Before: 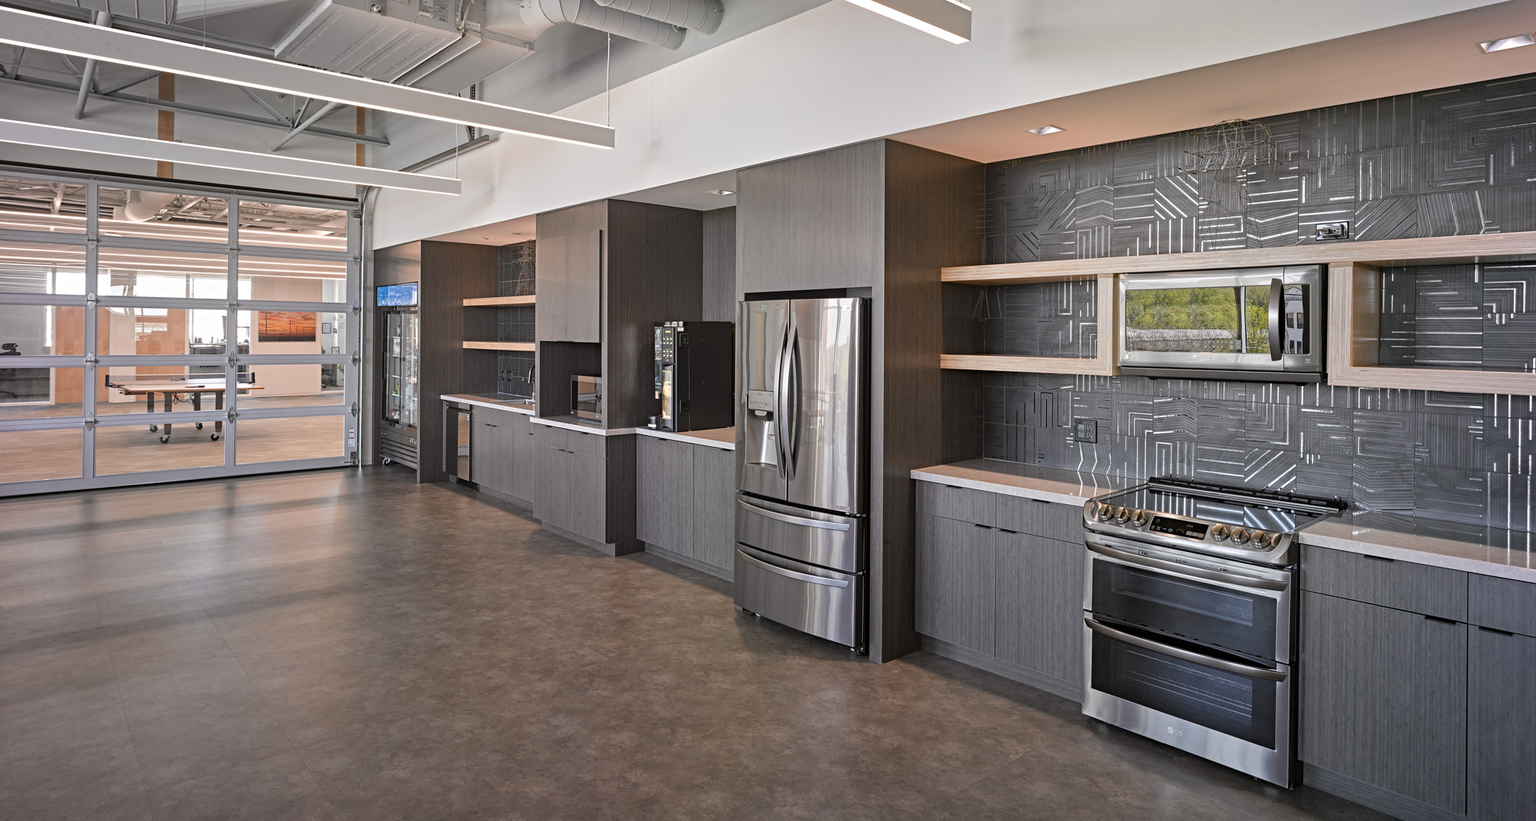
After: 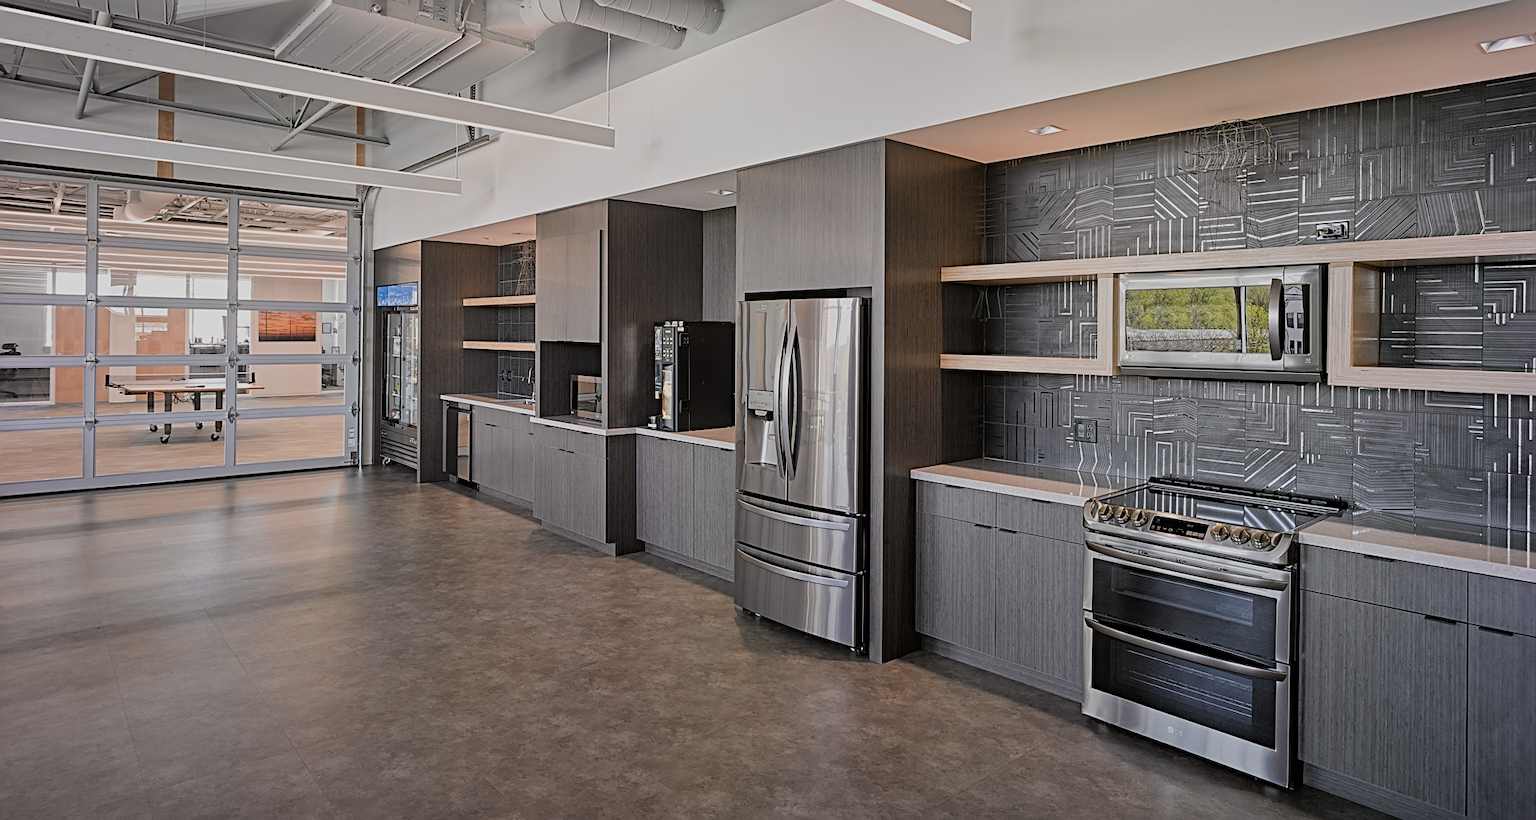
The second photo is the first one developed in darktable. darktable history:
sharpen: on, module defaults
white balance: emerald 1
filmic rgb: black relative exposure -7.65 EV, white relative exposure 4.56 EV, hardness 3.61
